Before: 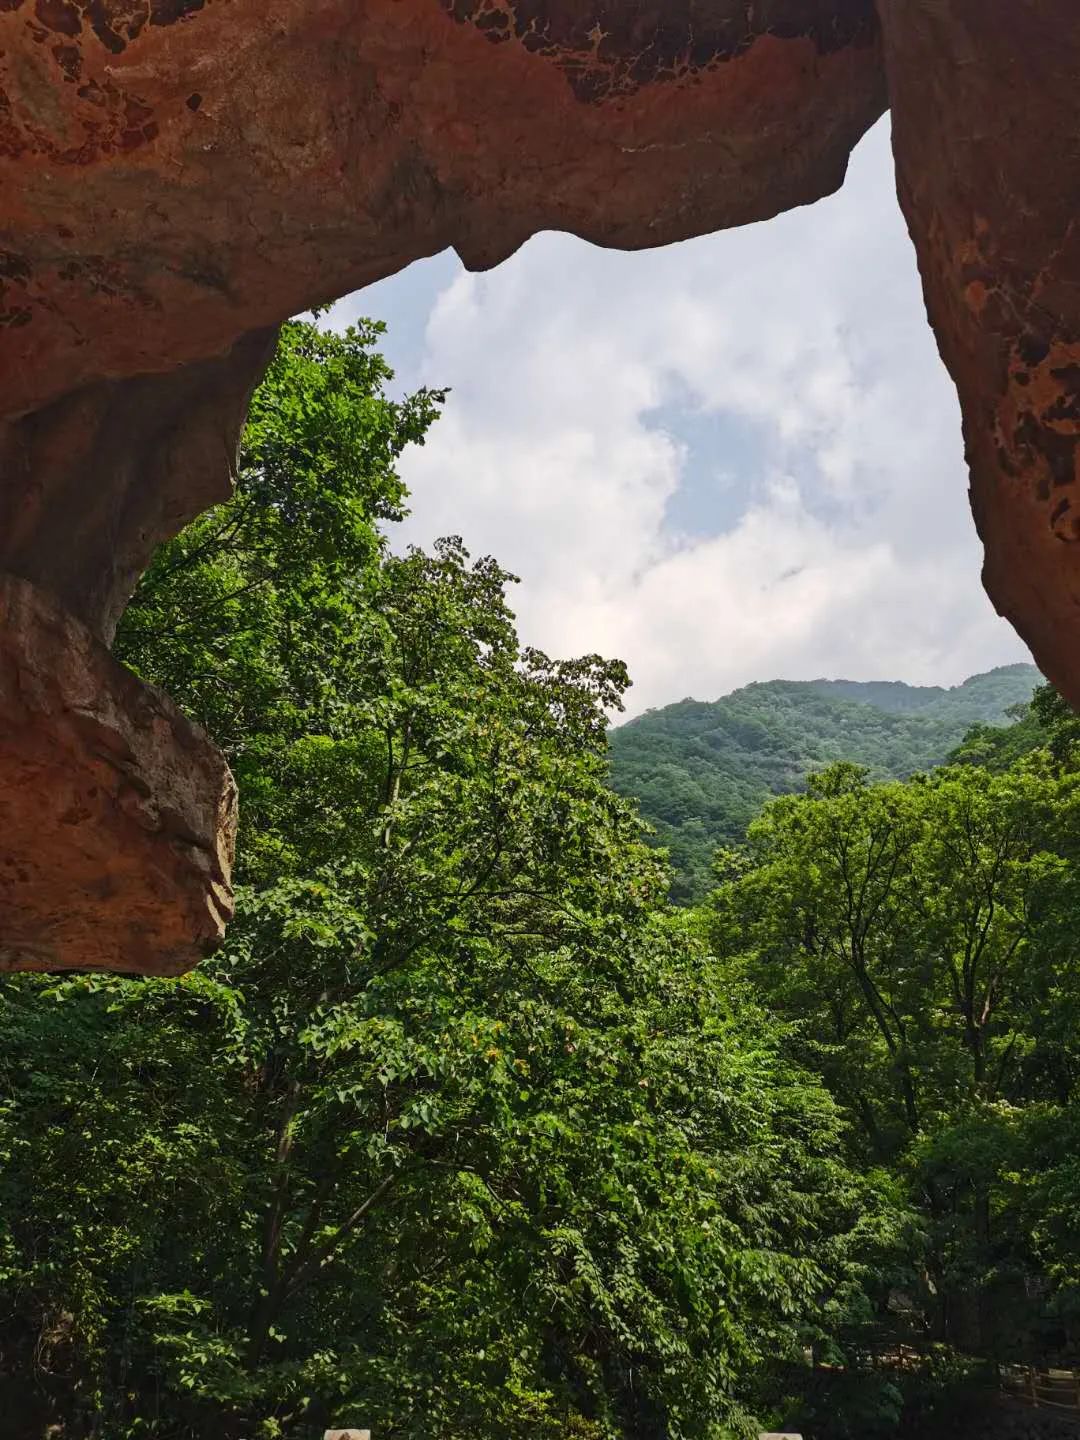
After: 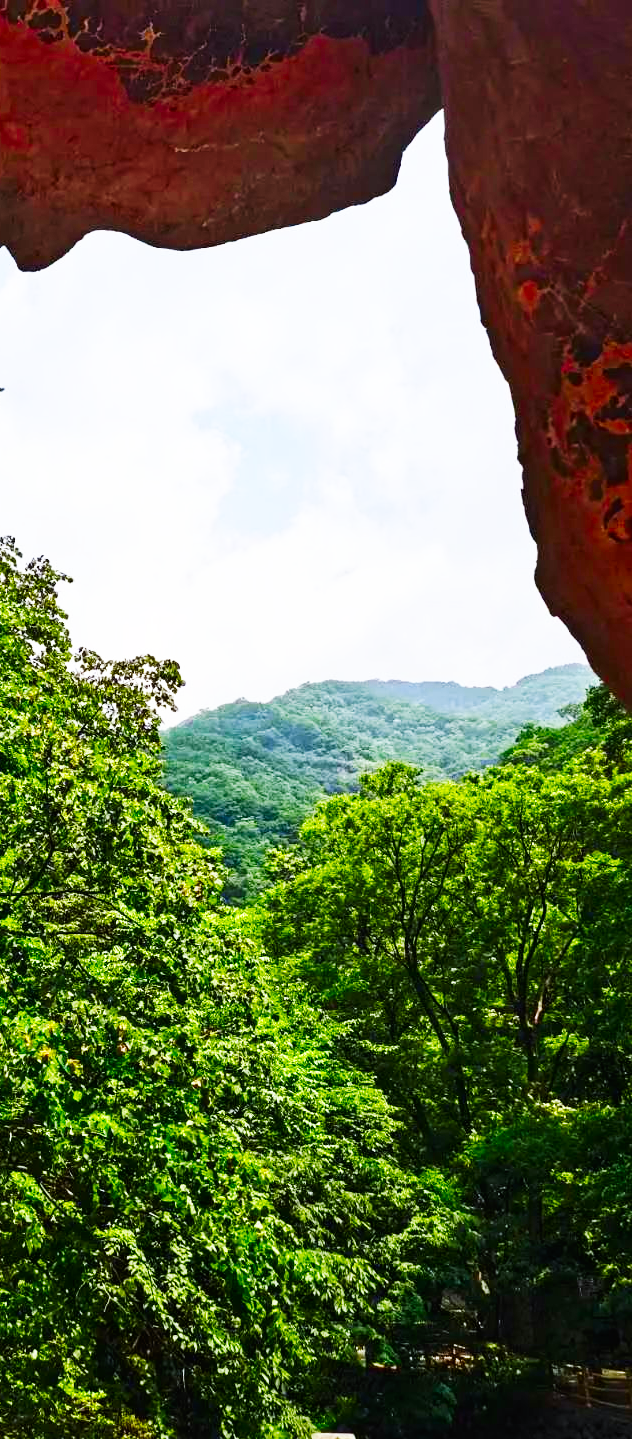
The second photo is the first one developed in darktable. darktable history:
white balance: red 0.976, blue 1.04
base curve: curves: ch0 [(0, 0) (0.007, 0.004) (0.027, 0.03) (0.046, 0.07) (0.207, 0.54) (0.442, 0.872) (0.673, 0.972) (1, 1)], preserve colors none
contrast brightness saturation: brightness -0.02, saturation 0.35
crop: left 41.402%
